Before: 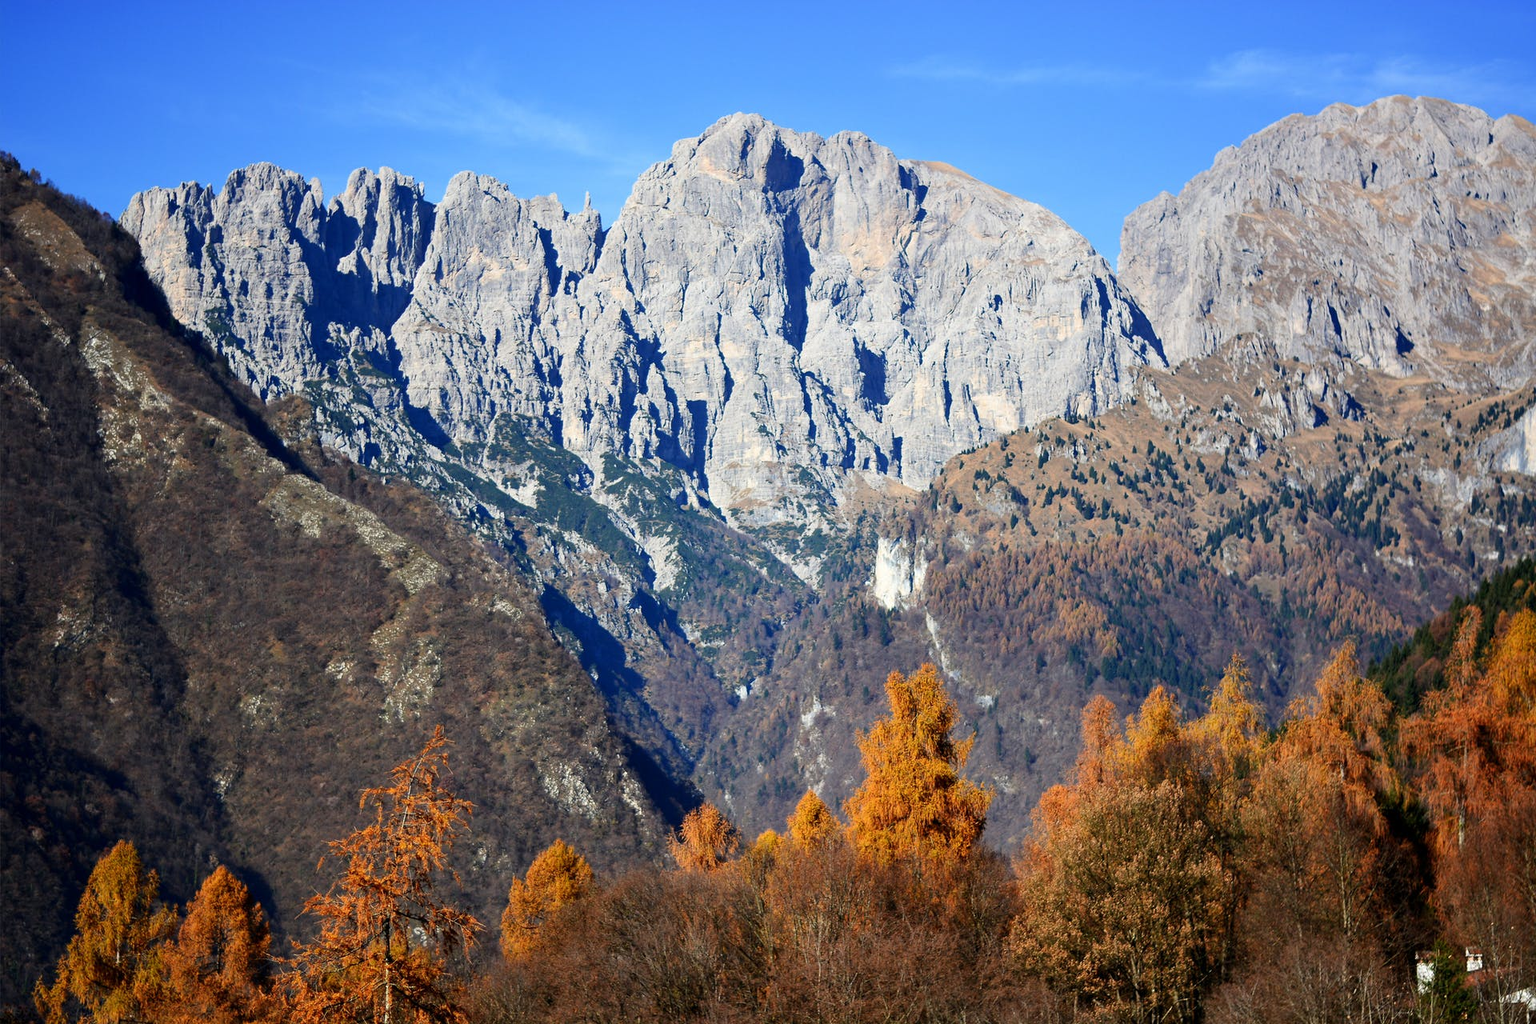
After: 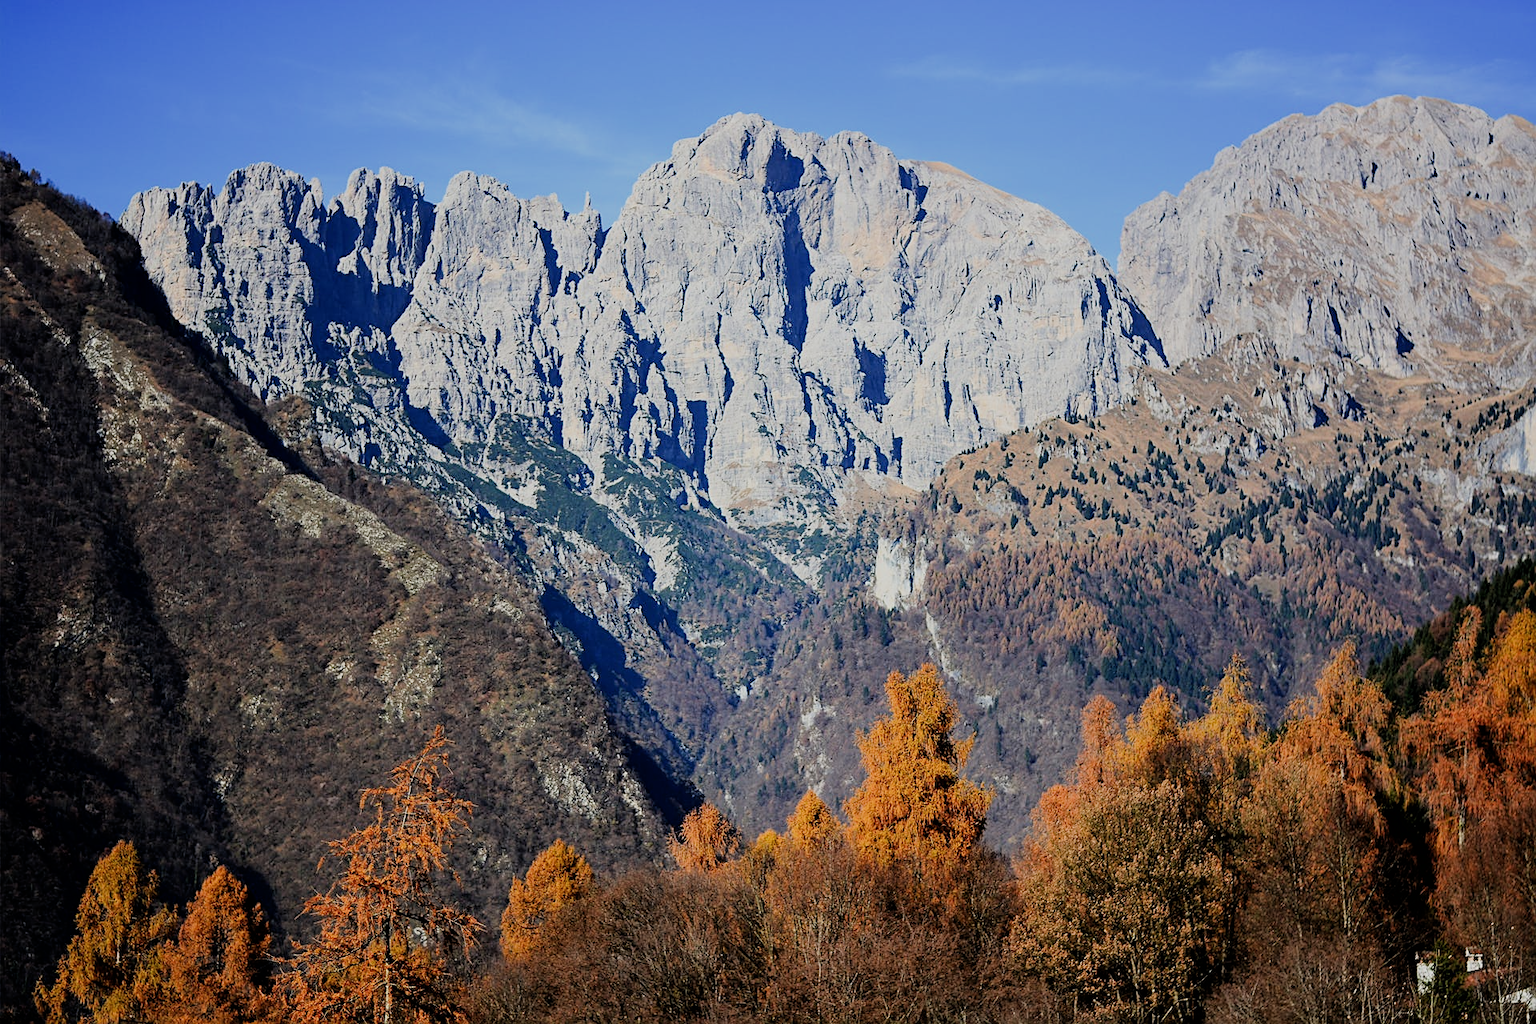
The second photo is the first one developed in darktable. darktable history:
filmic rgb: black relative exposure -9.22 EV, white relative exposure 6.77 EV, hardness 3.07, contrast 1.05
sharpen: on, module defaults
